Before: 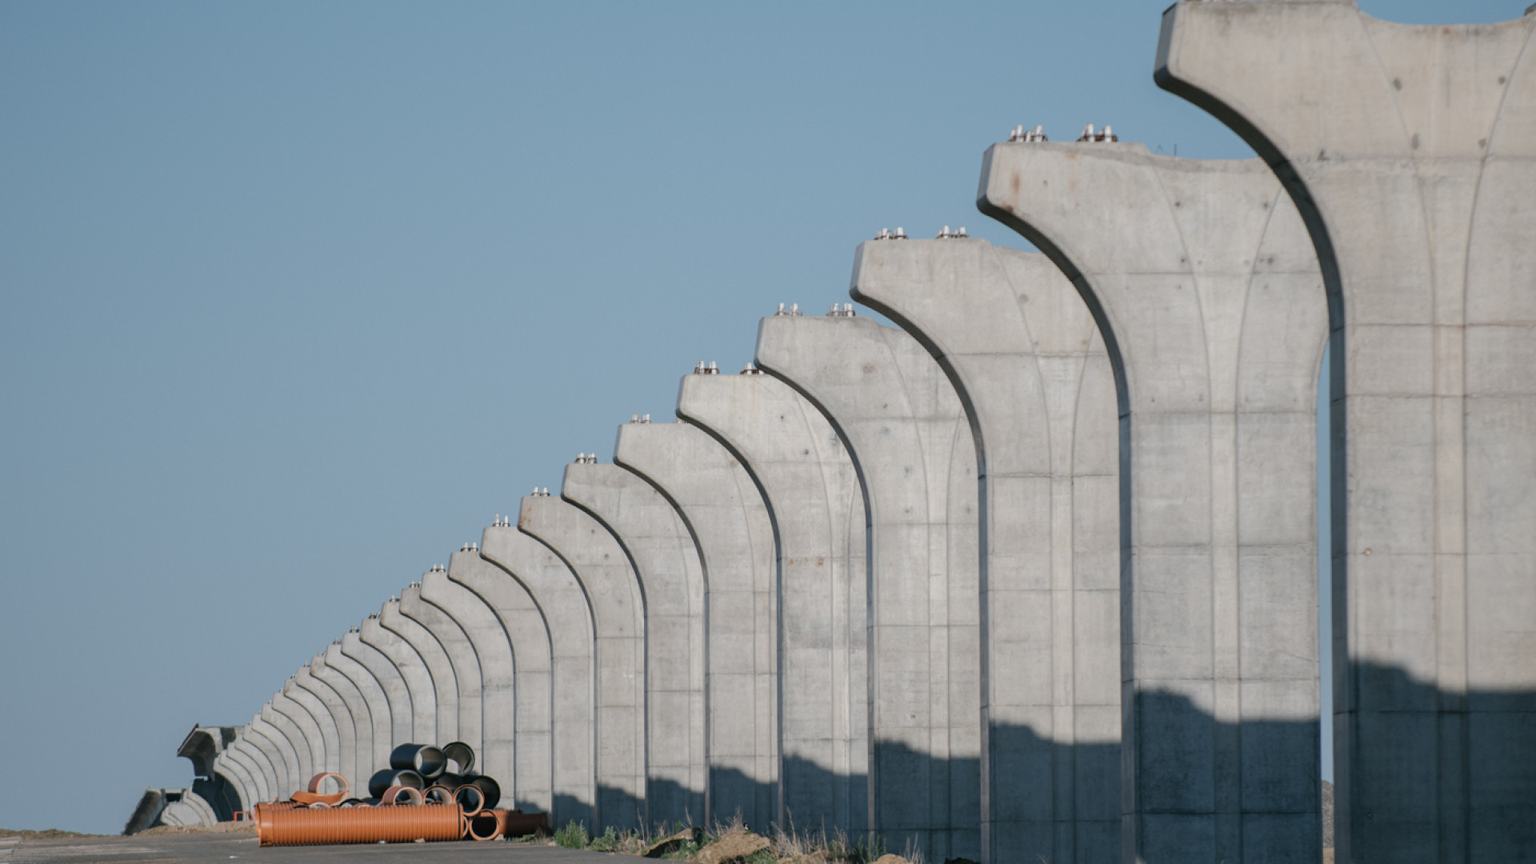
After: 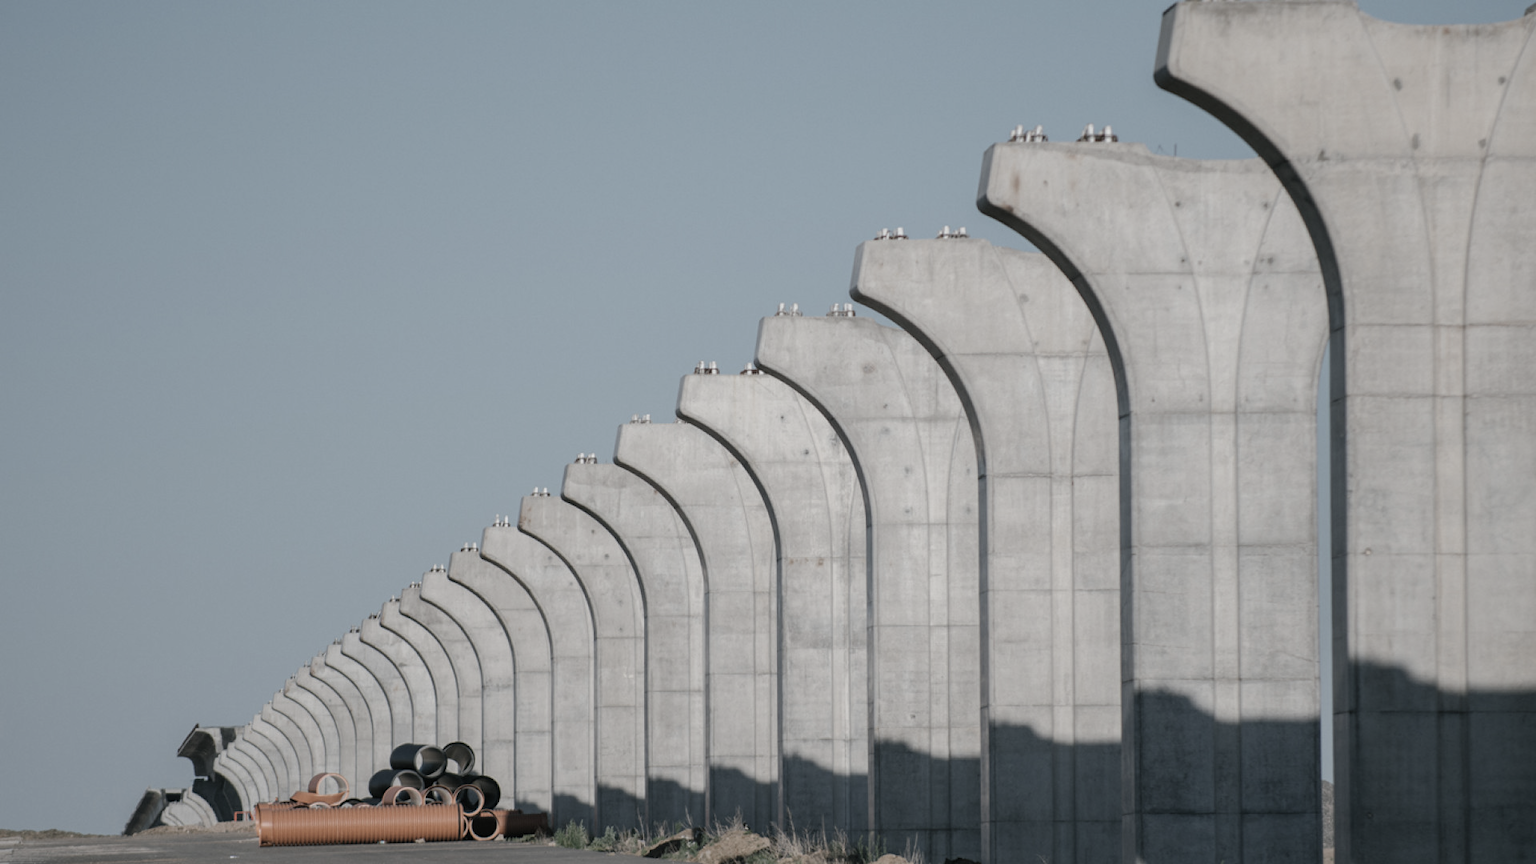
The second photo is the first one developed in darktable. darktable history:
color zones: curves: ch1 [(0, 0.292) (0.001, 0.292) (0.2, 0.264) (0.4, 0.248) (0.6, 0.248) (0.8, 0.264) (0.999, 0.292) (1, 0.292)]
